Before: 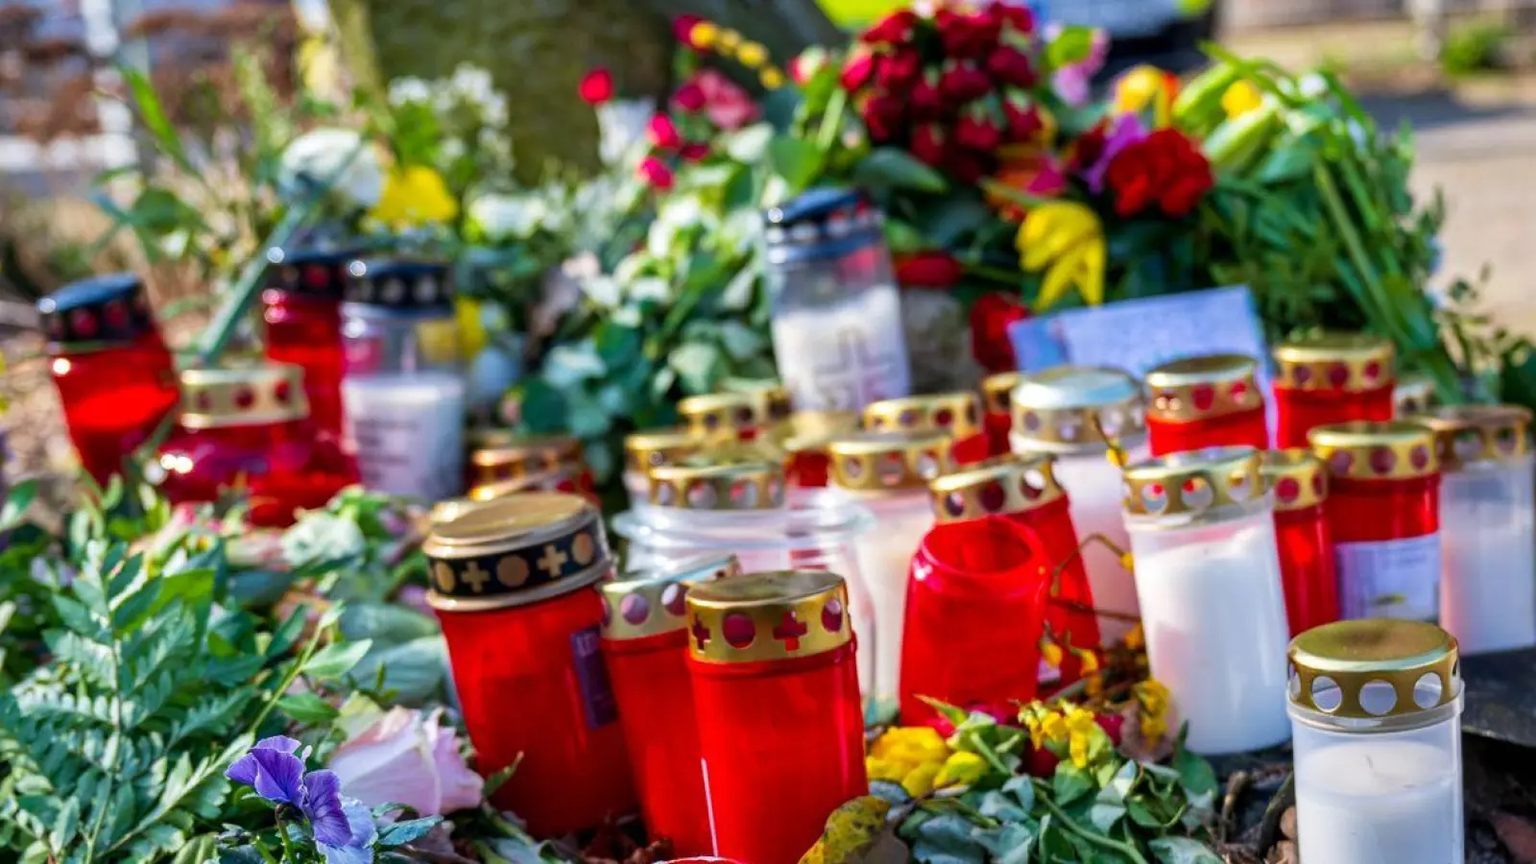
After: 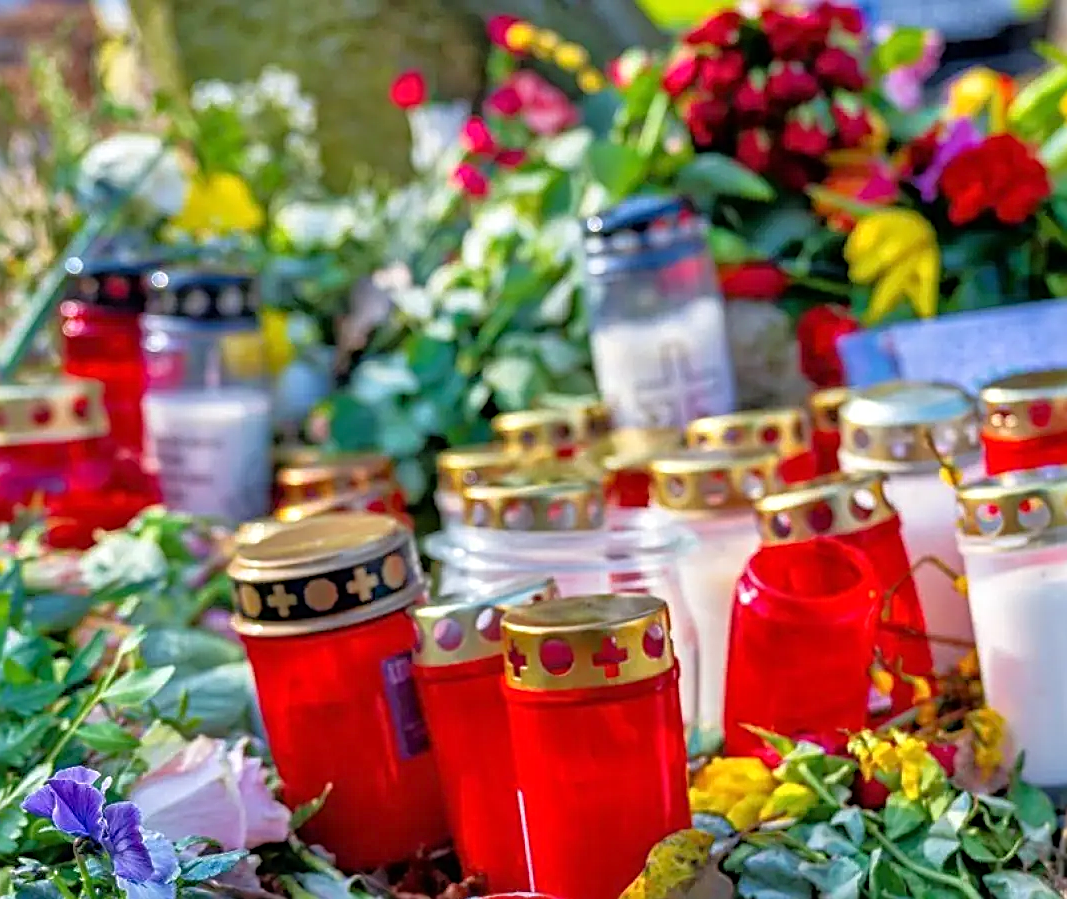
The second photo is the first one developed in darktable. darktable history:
sharpen: radius 2.541, amount 0.648
crop and rotate: left 13.411%, right 19.887%
tone equalizer: -7 EV 0.159 EV, -6 EV 0.563 EV, -5 EV 1.16 EV, -4 EV 1.36 EV, -3 EV 1.13 EV, -2 EV 0.6 EV, -1 EV 0.153 EV
